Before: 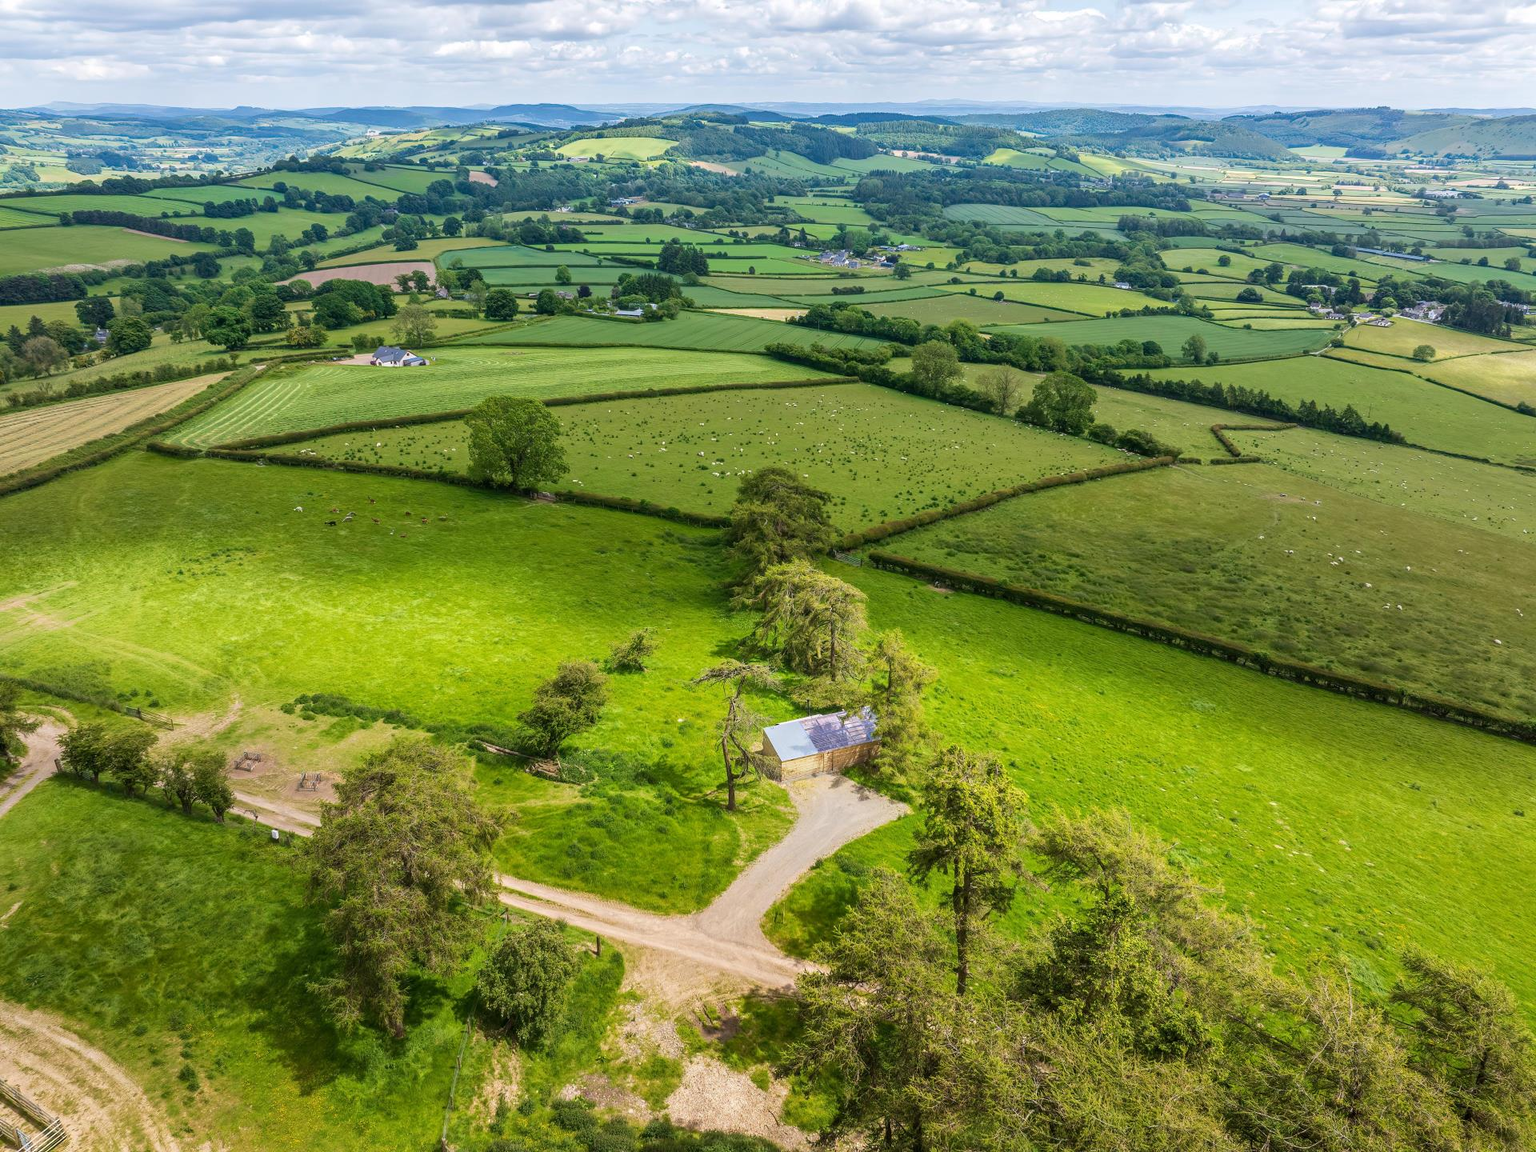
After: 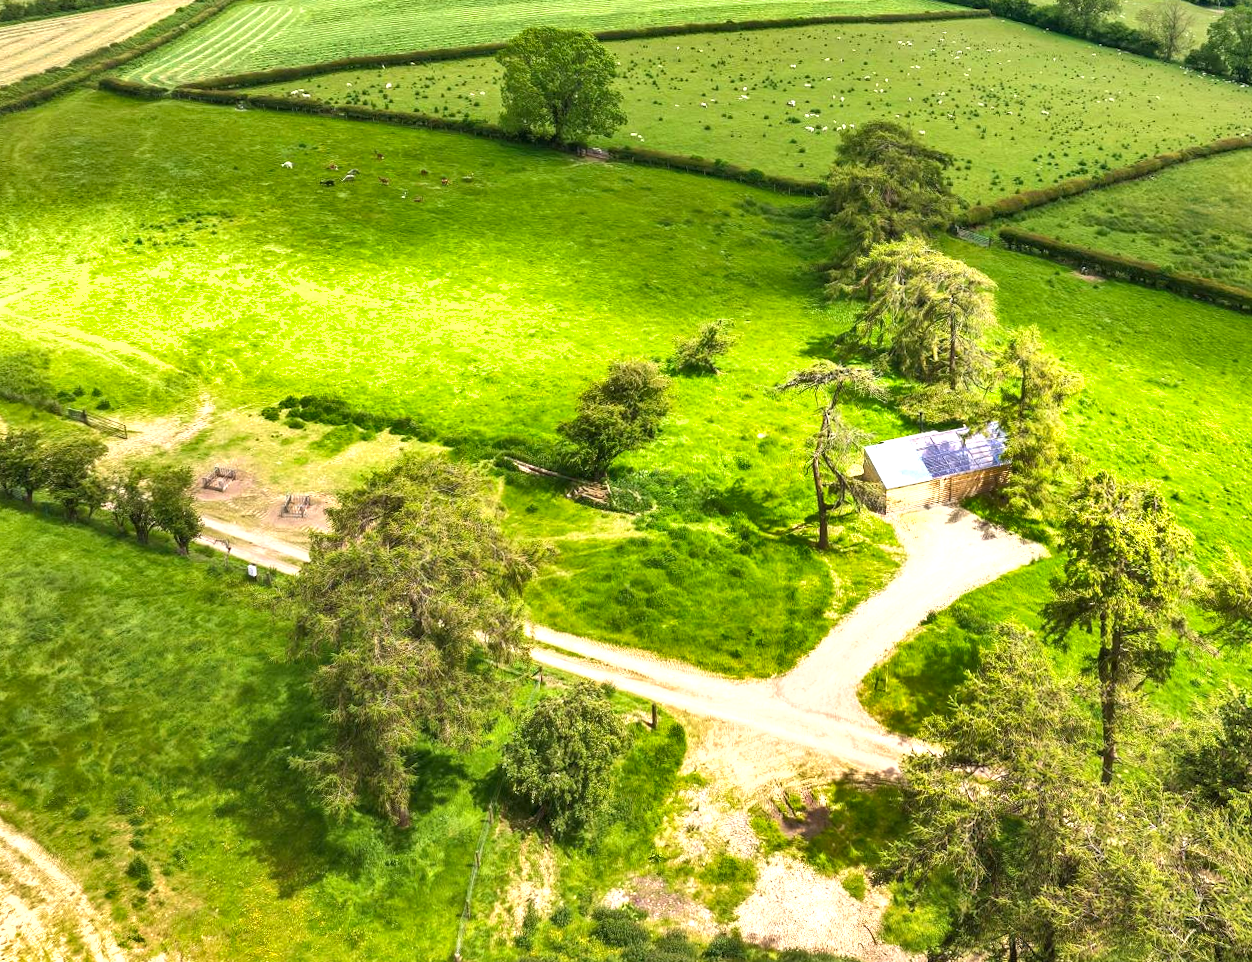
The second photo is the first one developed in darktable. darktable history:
crop and rotate: angle -0.847°, left 3.692%, top 31.857%, right 29.81%
shadows and highlights: shadows 6.48, soften with gaussian
exposure: black level correction 0, exposure 1.001 EV, compensate highlight preservation false
